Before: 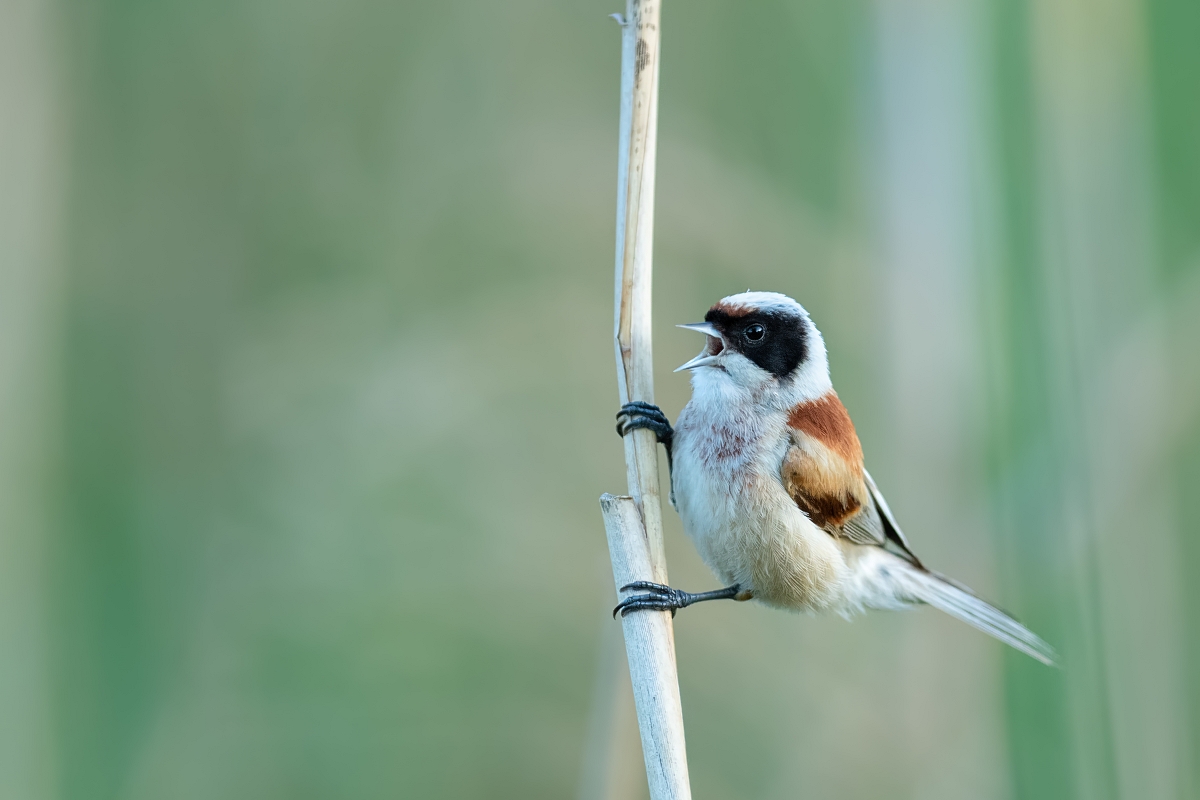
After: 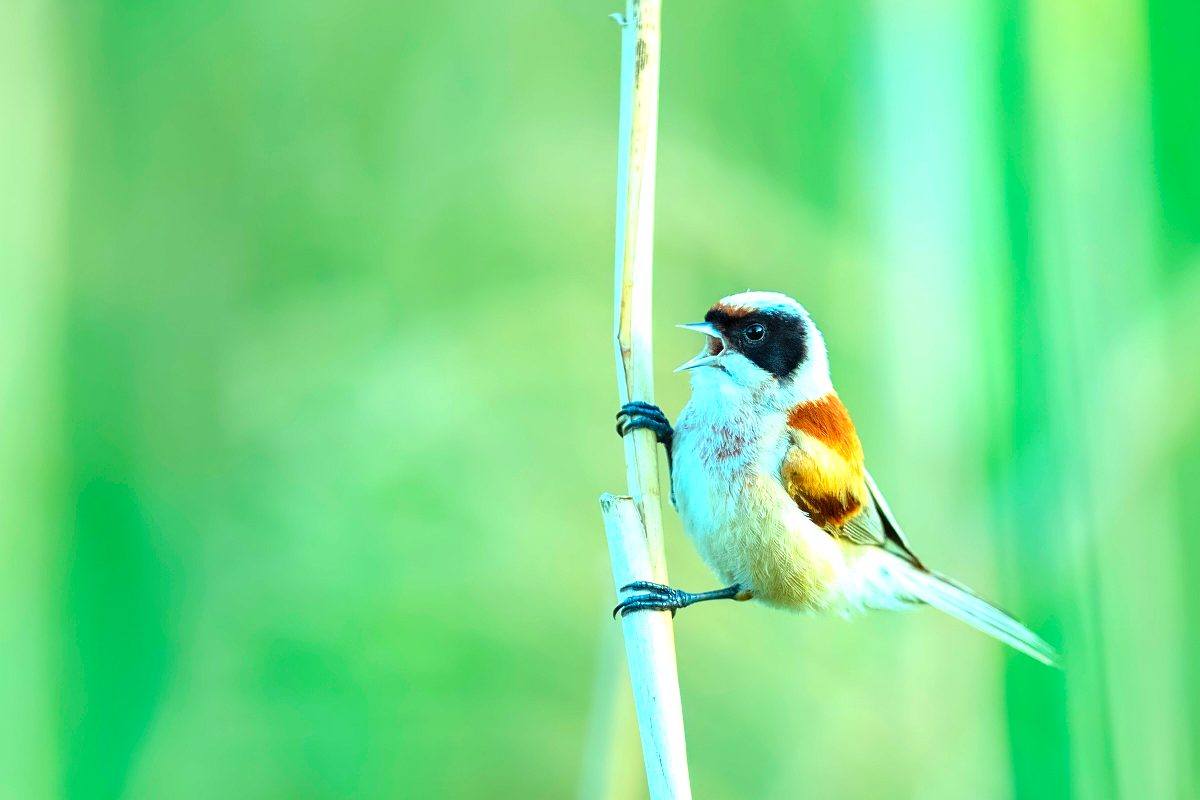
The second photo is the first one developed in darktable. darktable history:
exposure: black level correction 0, exposure 1 EV, compensate highlight preservation false
color correction: highlights a* -10.77, highlights b* 9.8, saturation 1.72
